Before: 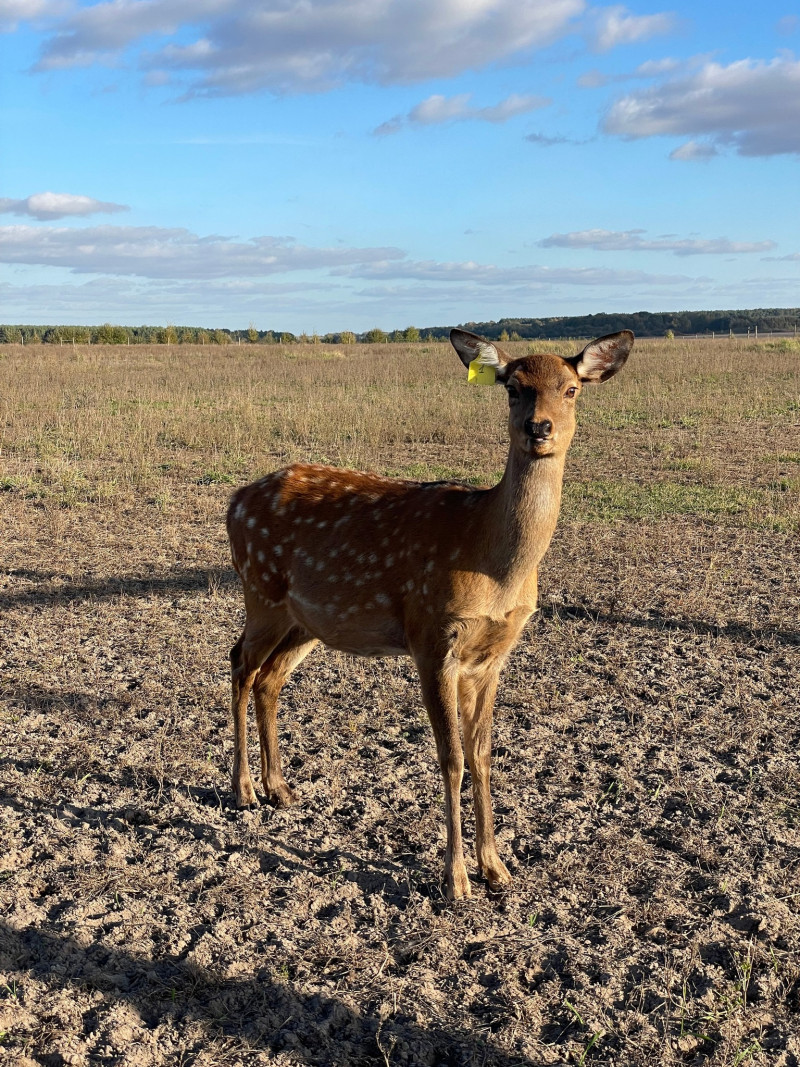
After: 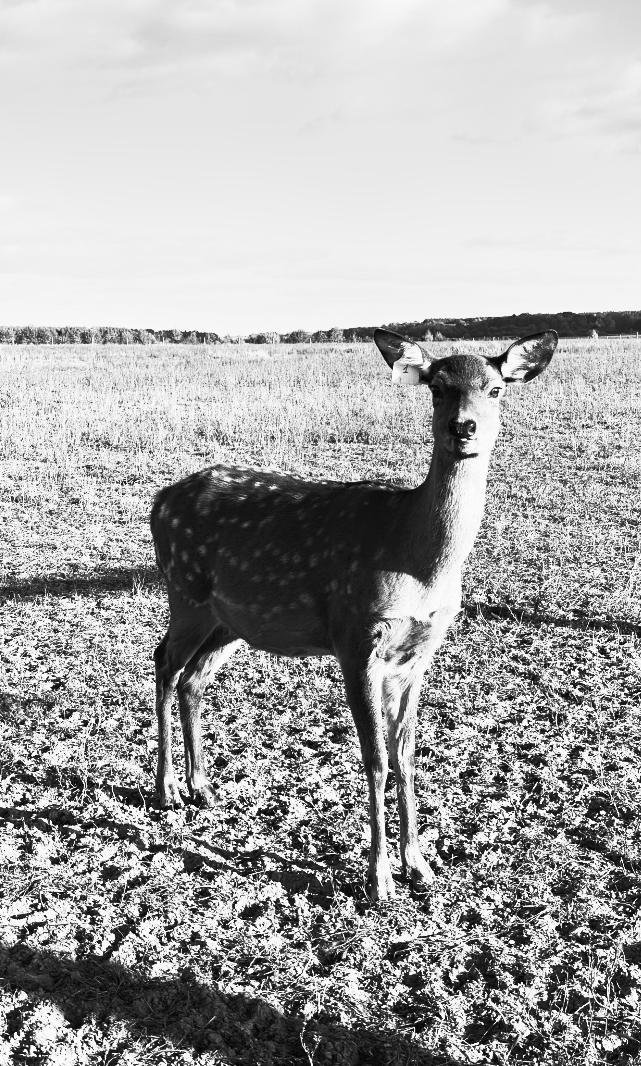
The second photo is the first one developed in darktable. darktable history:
contrast brightness saturation: contrast 0.83, brightness 0.59, saturation 0.59
crop and rotate: left 9.597%, right 10.195%
monochrome: a -6.99, b 35.61, size 1.4
